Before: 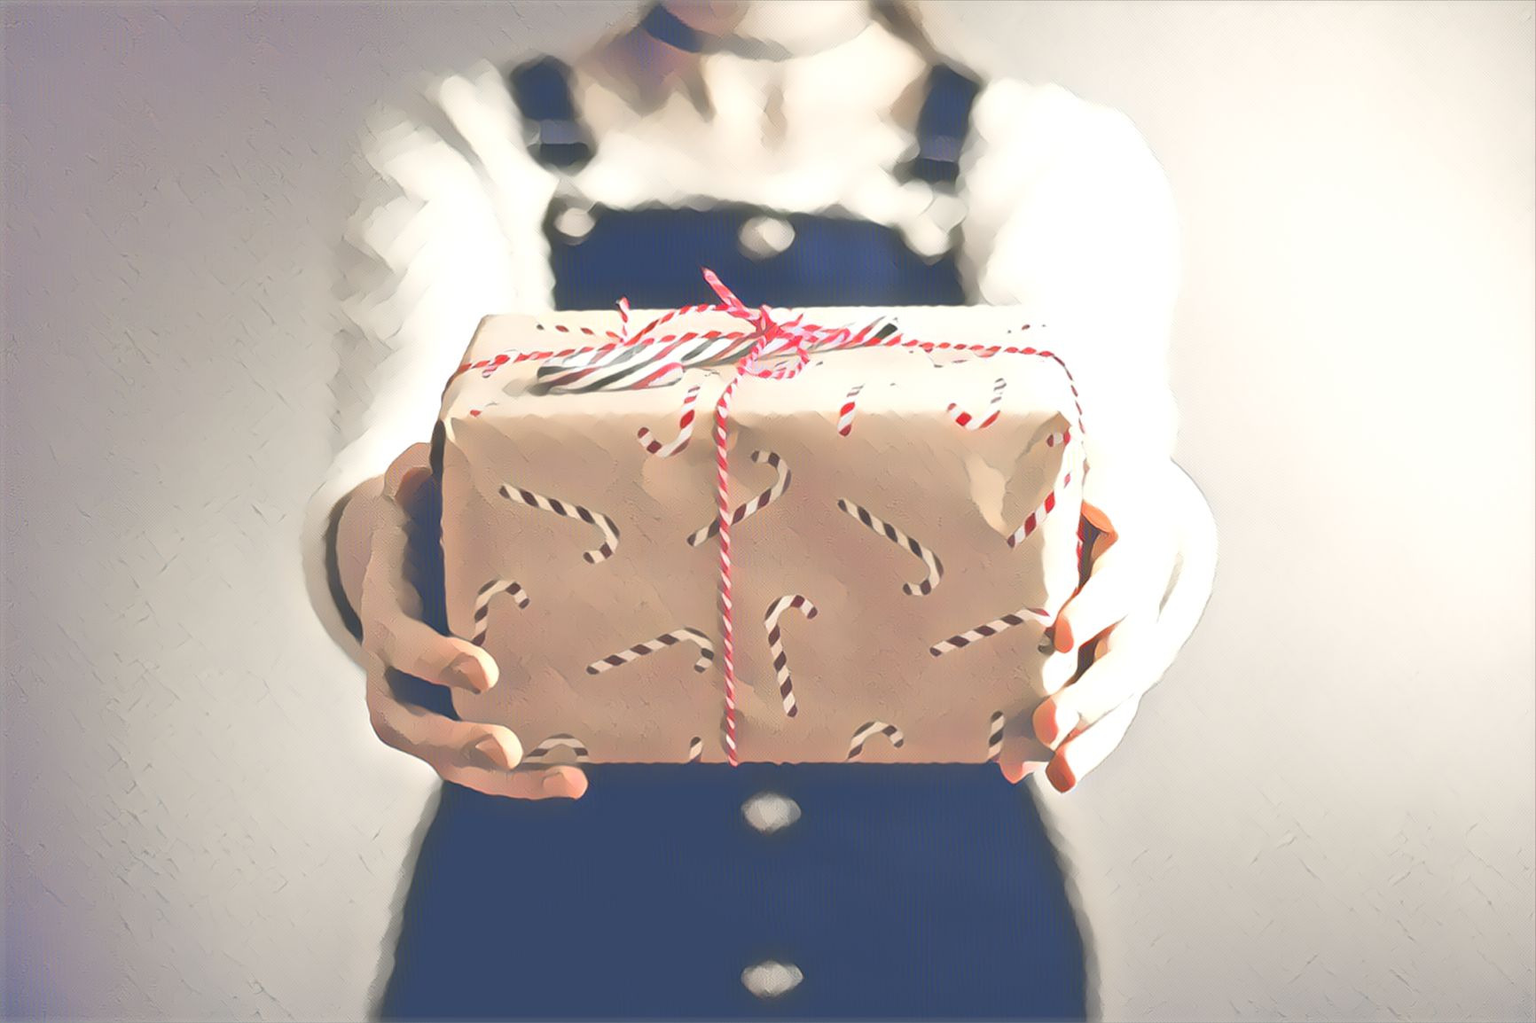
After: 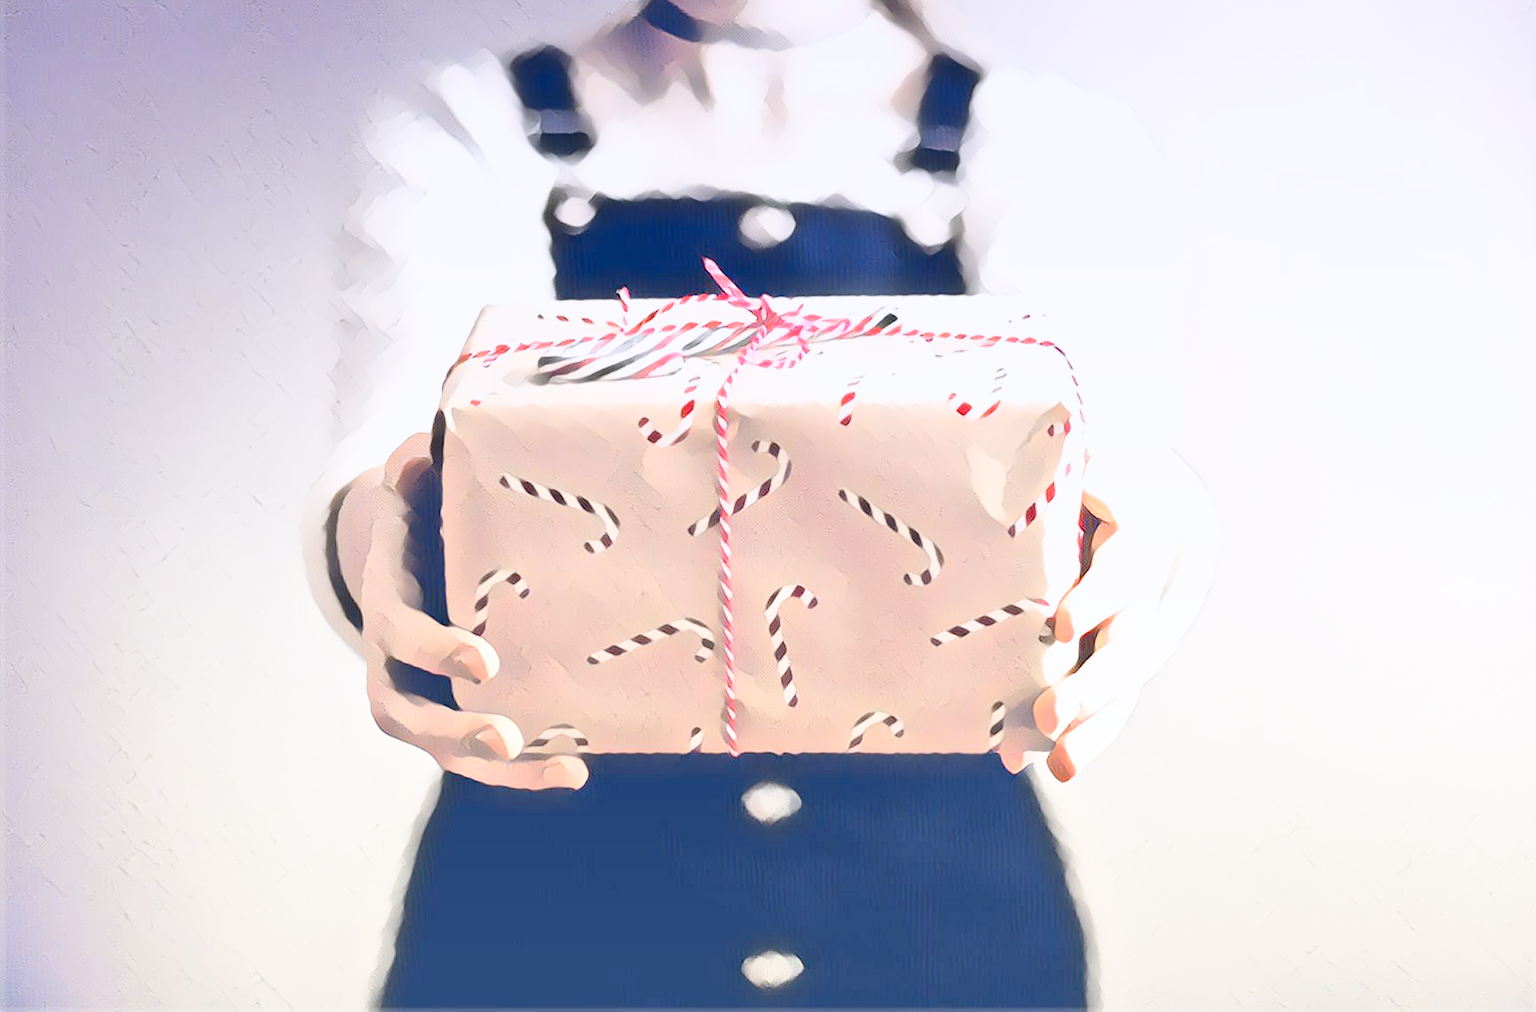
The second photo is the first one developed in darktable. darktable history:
base curve: curves: ch0 [(0, 0) (0.028, 0.03) (0.121, 0.232) (0.46, 0.748) (0.859, 0.968) (1, 1)], preserve colors none
contrast brightness saturation: contrast 0.28
crop: top 1.049%, right 0.001%
graduated density: hue 238.83°, saturation 50%
